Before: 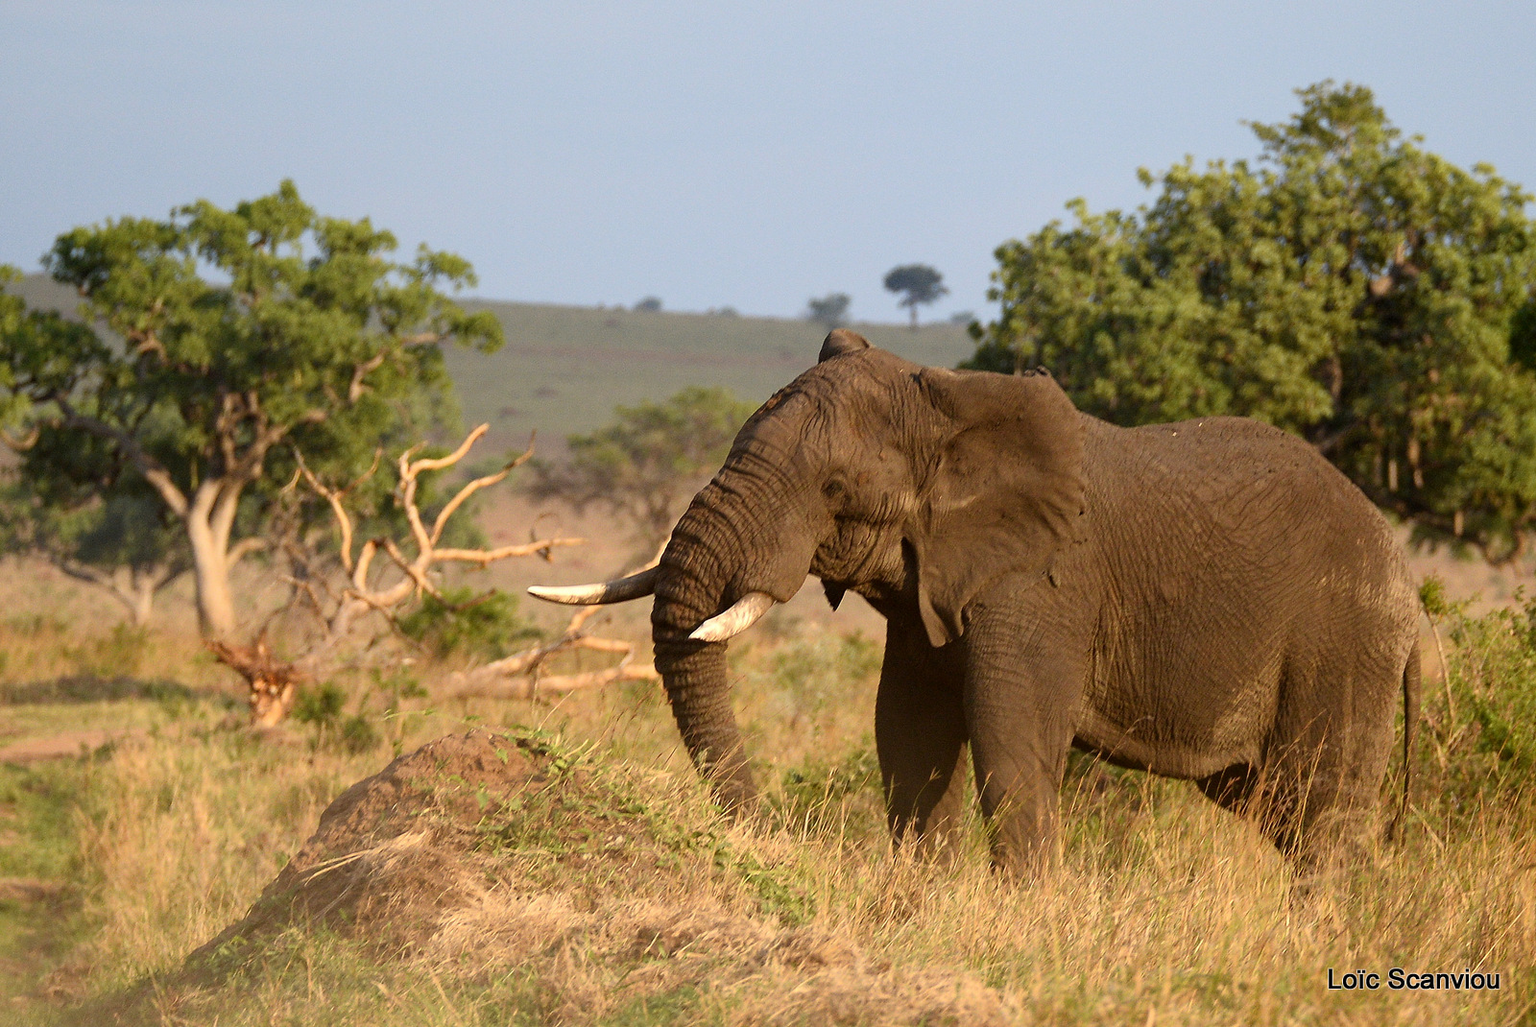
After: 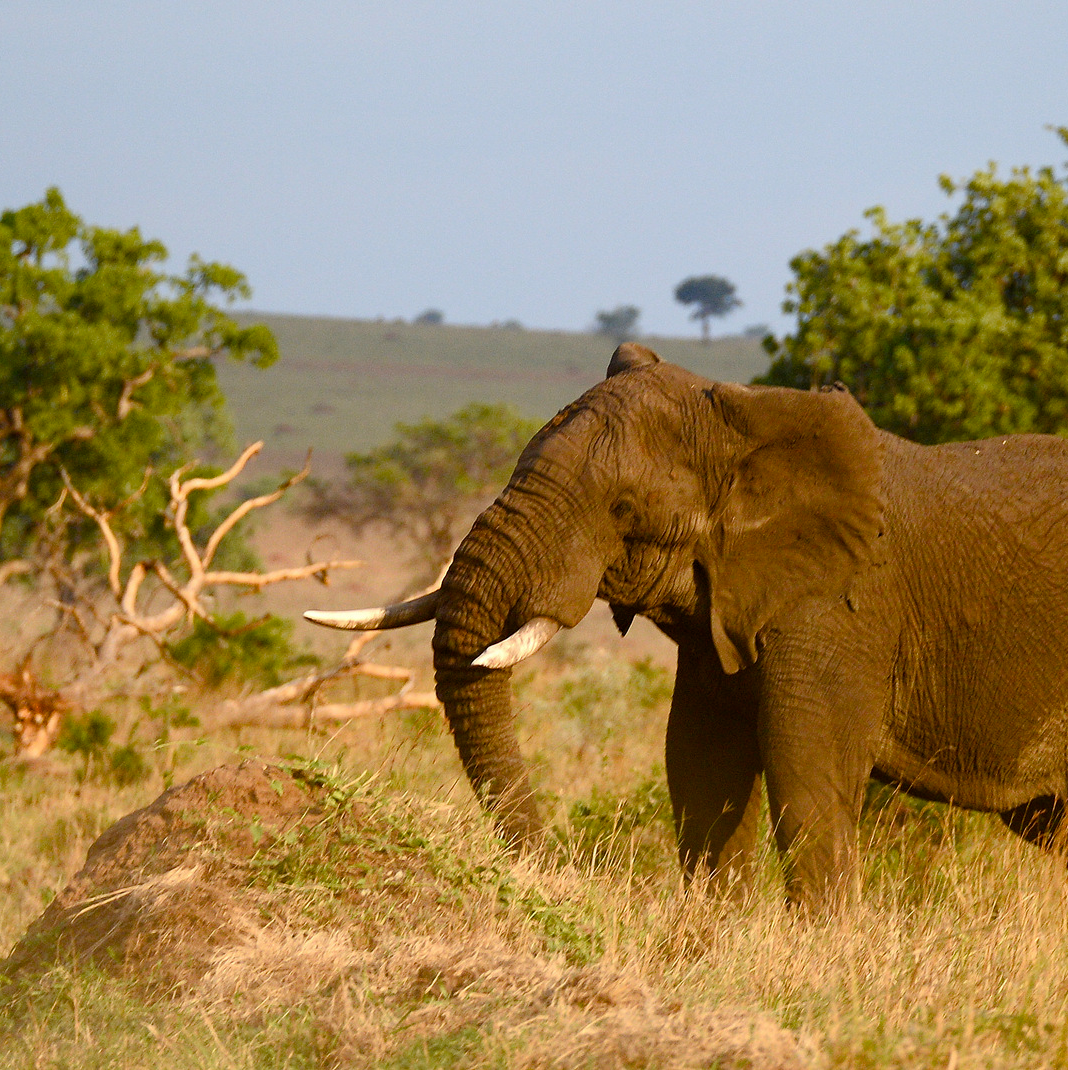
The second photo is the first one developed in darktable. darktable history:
color balance rgb: perceptual saturation grading › global saturation 44.431%, perceptual saturation grading › highlights -50.351%, perceptual saturation grading › shadows 31.068%
crop: left 15.378%, right 17.845%
